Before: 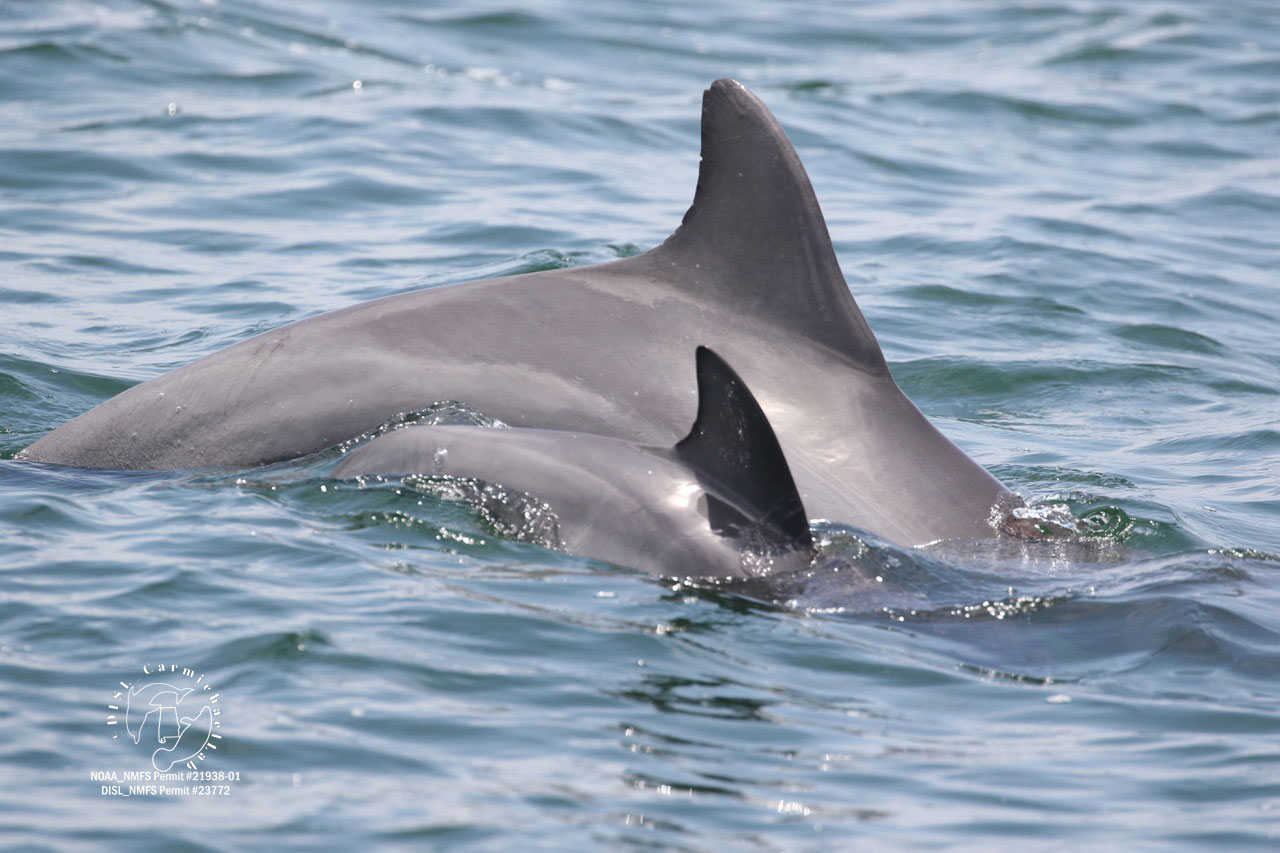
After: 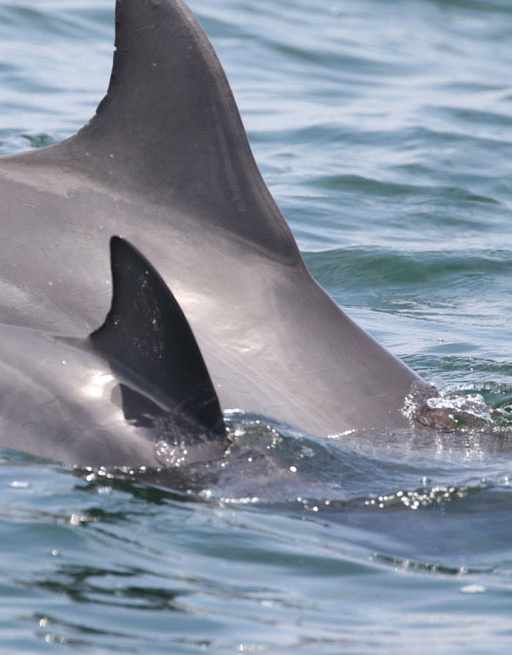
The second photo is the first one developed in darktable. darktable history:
crop: left 45.855%, top 13.001%, right 14.099%, bottom 10.154%
